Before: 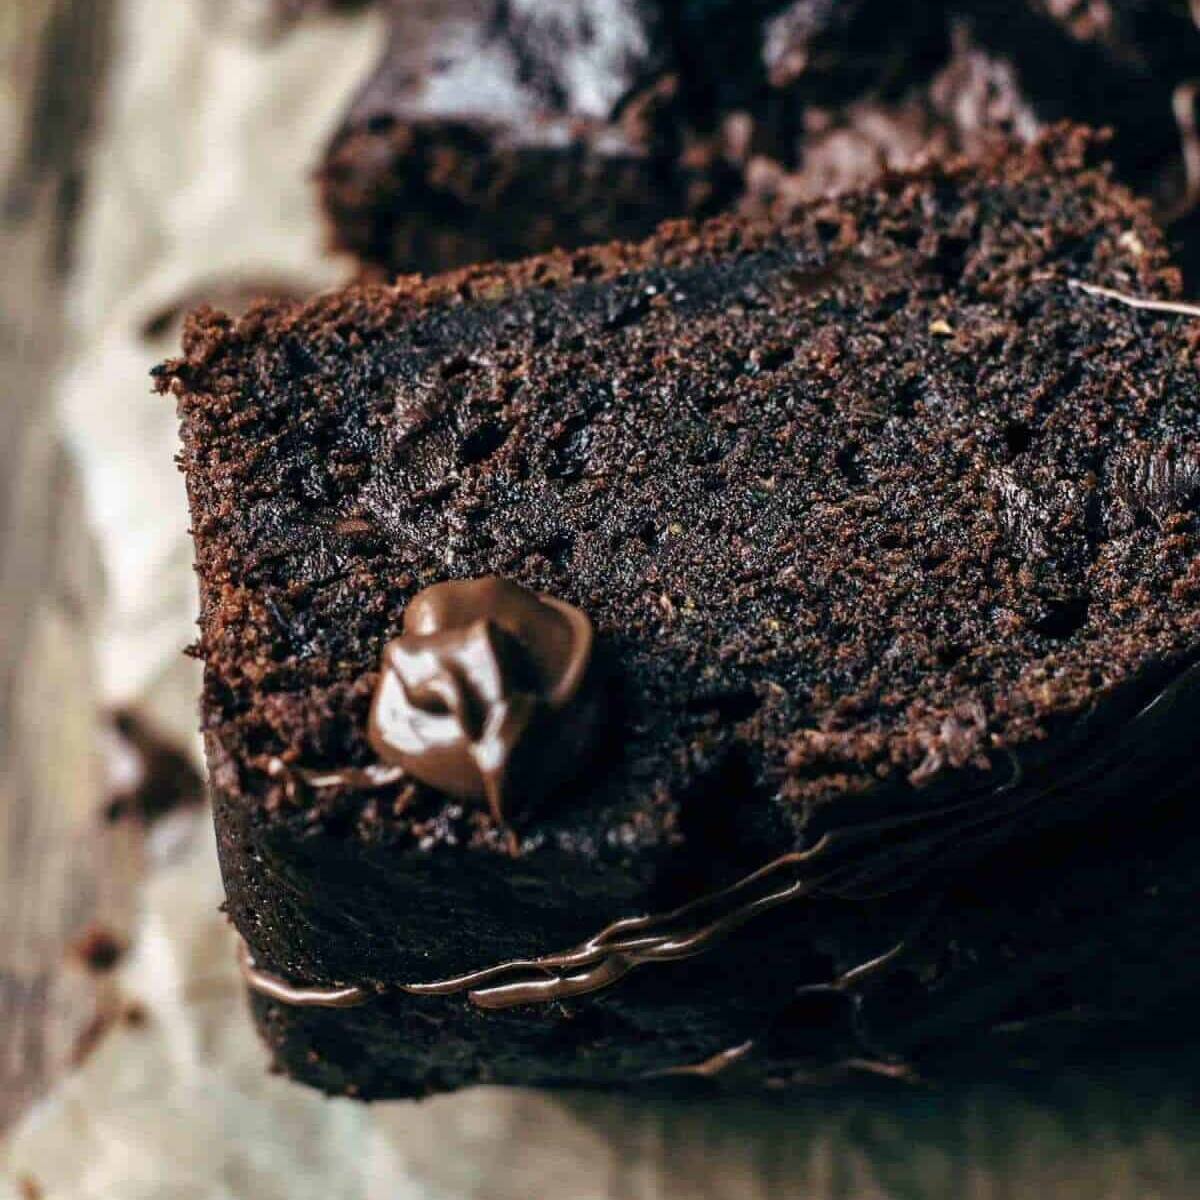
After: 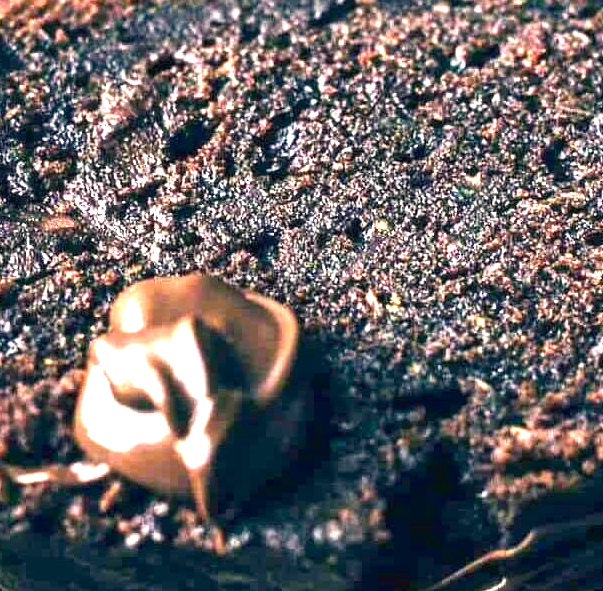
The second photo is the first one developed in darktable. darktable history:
exposure: black level correction 0, exposure 2.126 EV, compensate highlight preservation false
crop: left 24.583%, top 25.305%, right 25.102%, bottom 25.42%
color correction: highlights a* 5.41, highlights b* 5.3, shadows a* -4.73, shadows b* -5.22
